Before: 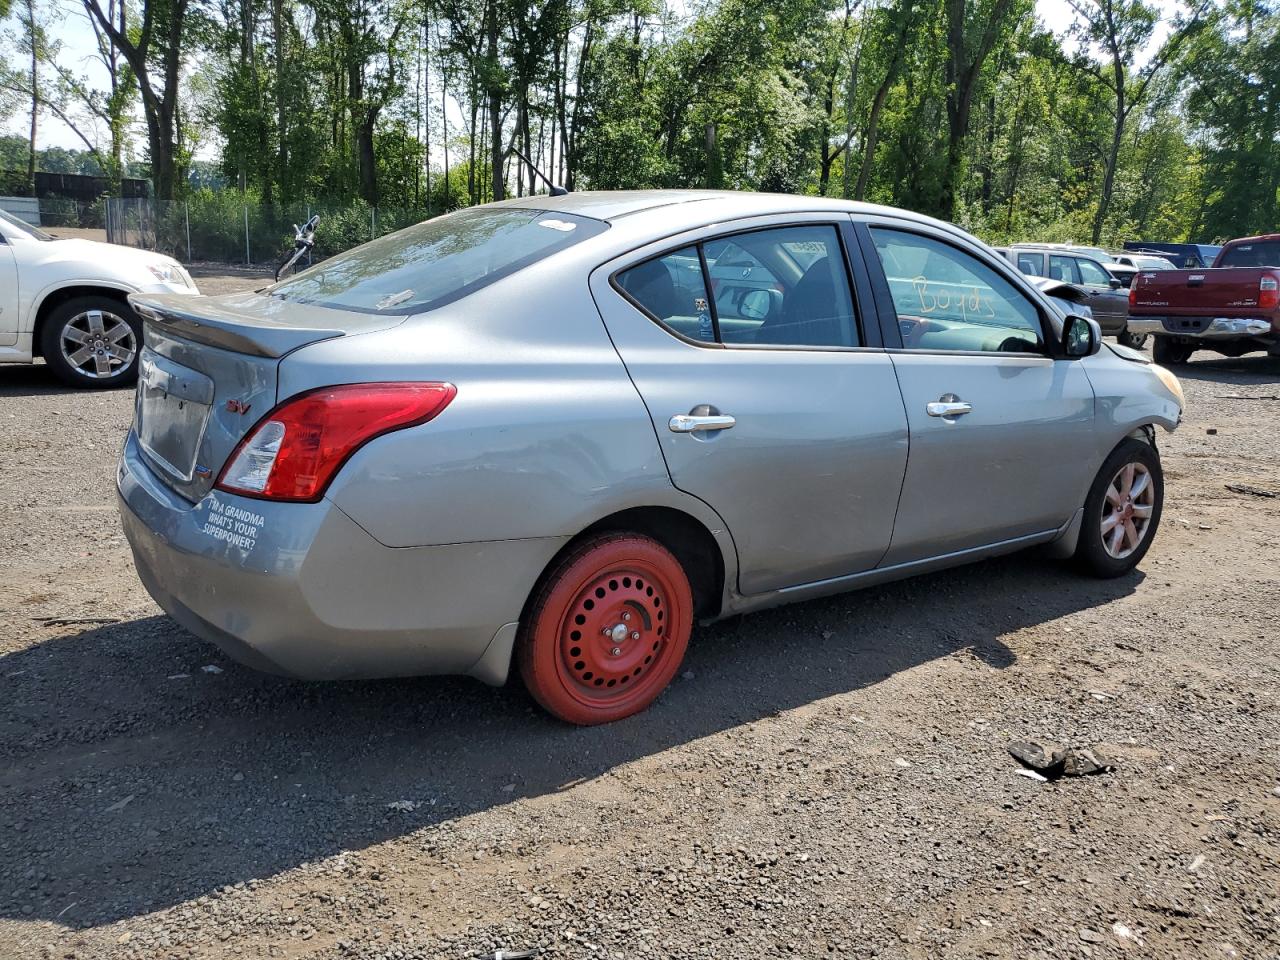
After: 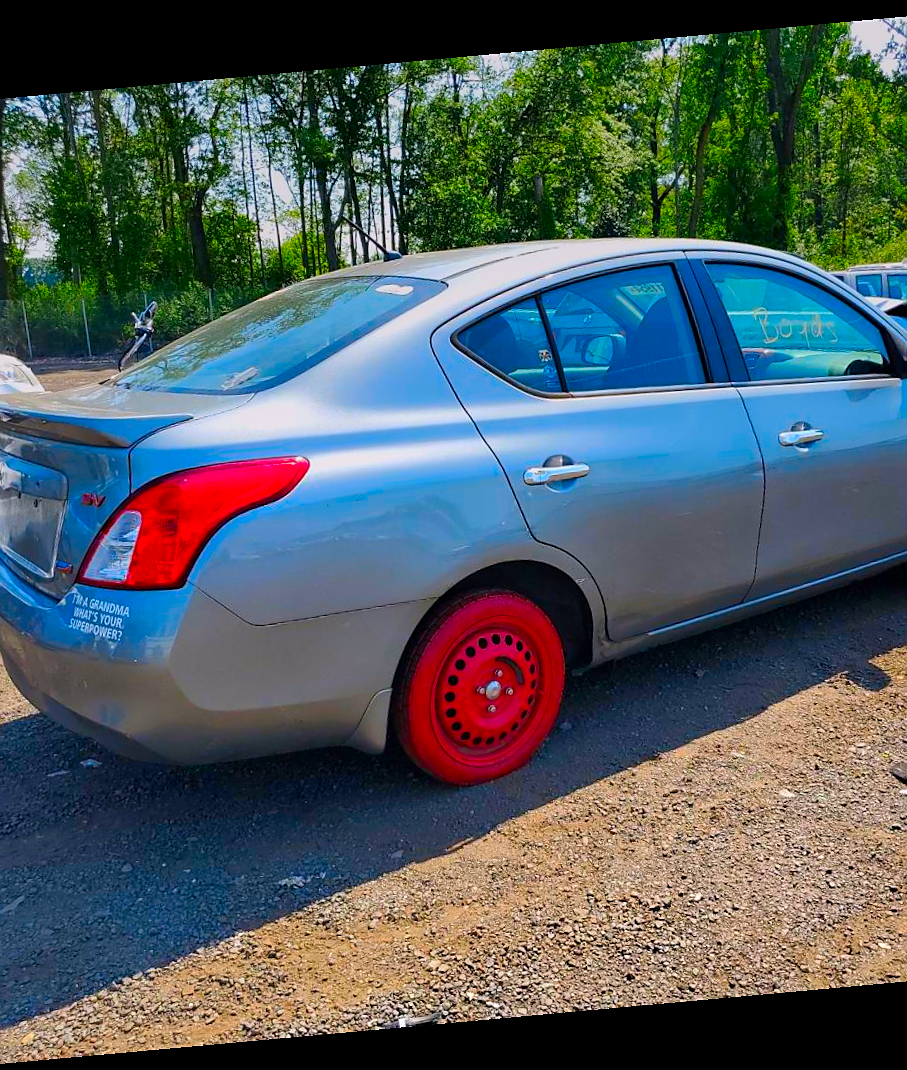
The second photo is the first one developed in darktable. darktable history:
rotate and perspective: rotation -5.2°, automatic cropping off
crop and rotate: left 13.409%, right 19.924%
sharpen: radius 1.559, amount 0.373, threshold 1.271
color correction: highlights a* 1.59, highlights b* -1.7, saturation 2.48
graduated density: on, module defaults
